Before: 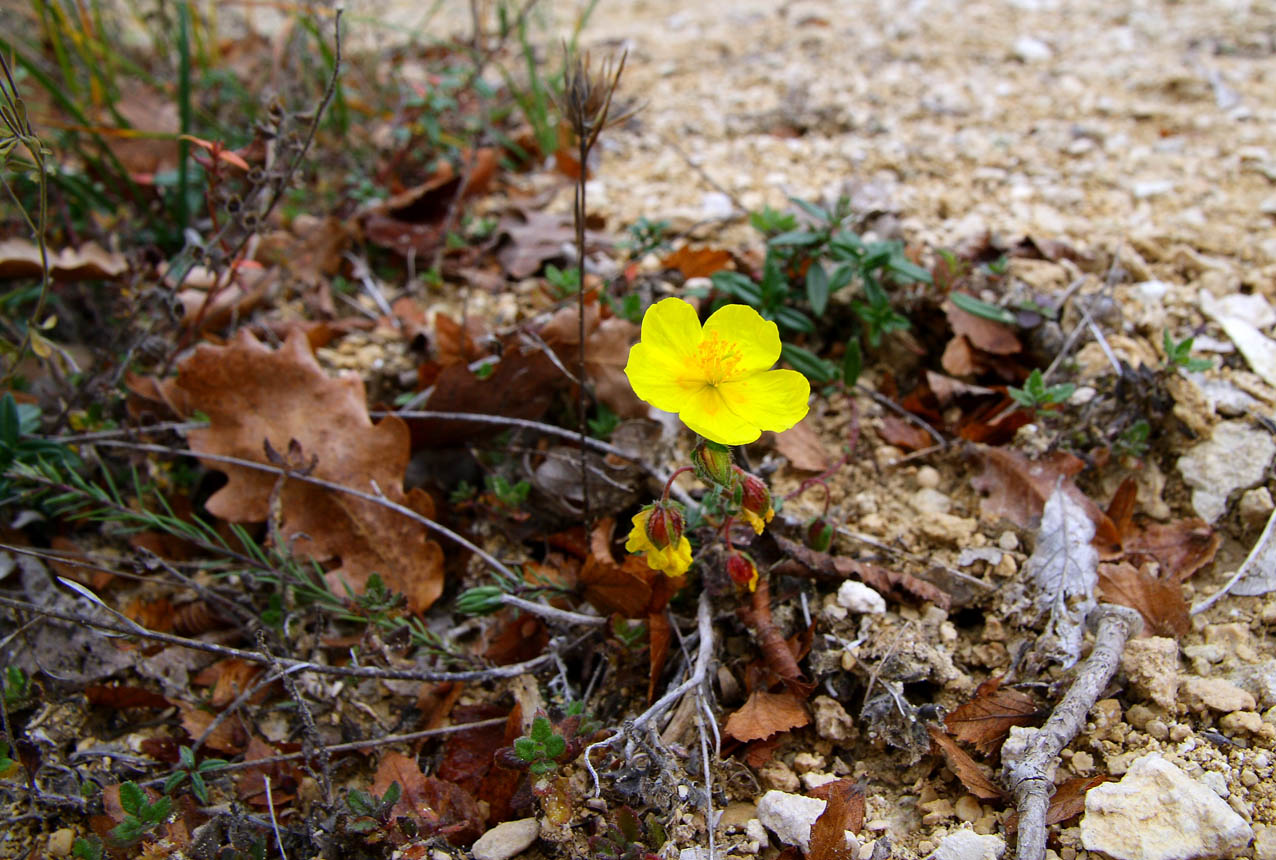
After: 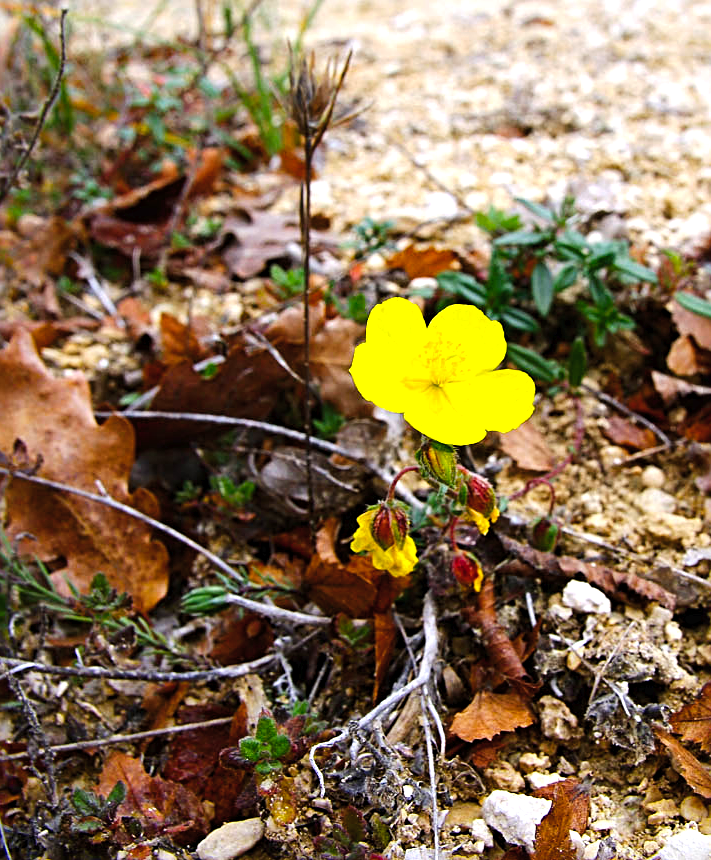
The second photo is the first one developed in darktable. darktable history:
crop: left 21.572%, right 22.646%
sharpen: radius 3.077
exposure: exposure 0.601 EV, compensate highlight preservation false
tone curve: curves: ch0 [(0, 0) (0.003, 0.013) (0.011, 0.016) (0.025, 0.023) (0.044, 0.036) (0.069, 0.051) (0.1, 0.076) (0.136, 0.107) (0.177, 0.145) (0.224, 0.186) (0.277, 0.246) (0.335, 0.311) (0.399, 0.378) (0.468, 0.462) (0.543, 0.548) (0.623, 0.636) (0.709, 0.728) (0.801, 0.816) (0.898, 0.9) (1, 1)], preserve colors none
color balance rgb: perceptual saturation grading › global saturation 31.285%
color correction: highlights b* -0.01, saturation 0.866
